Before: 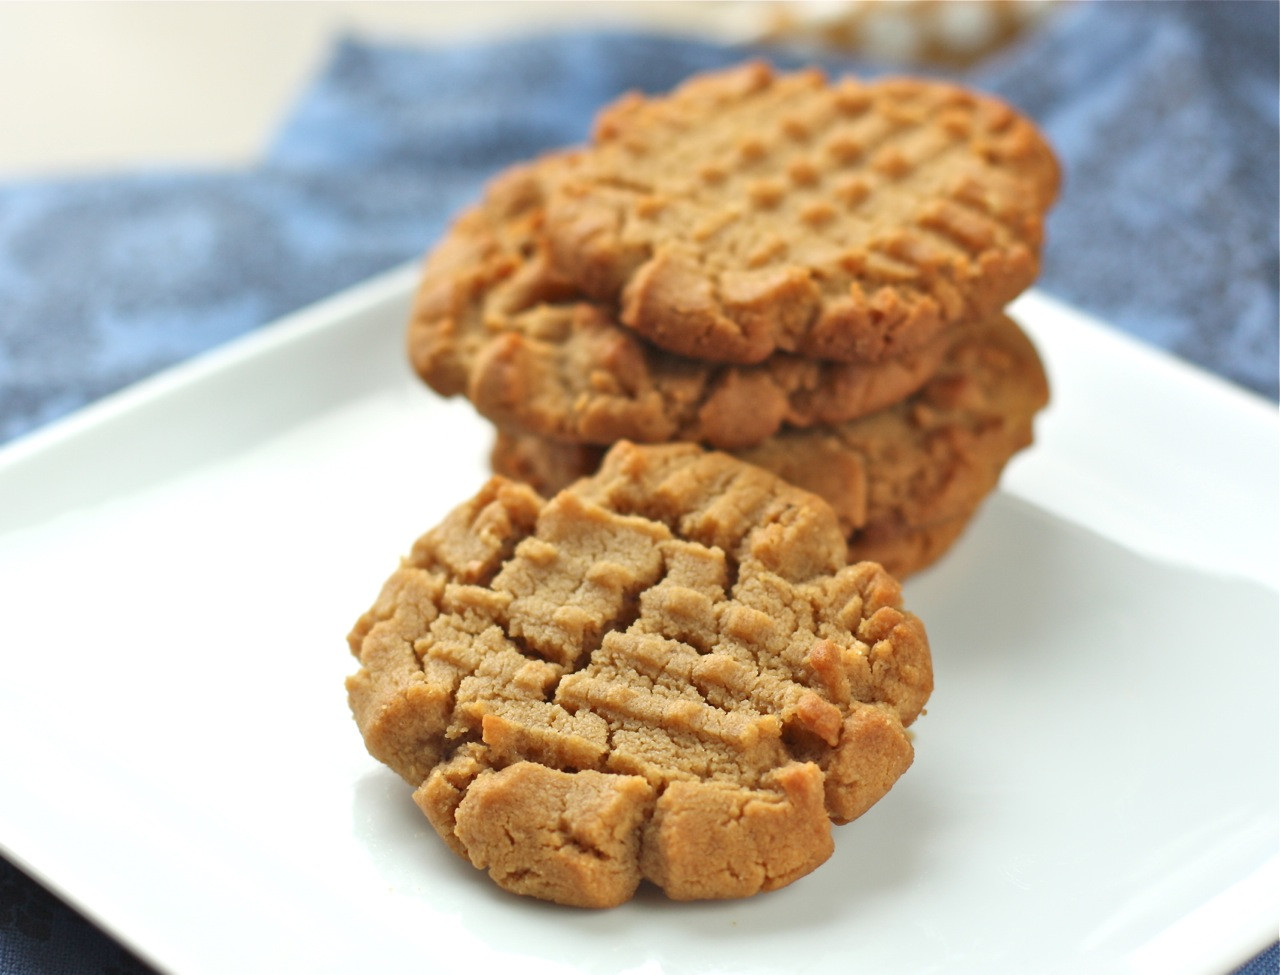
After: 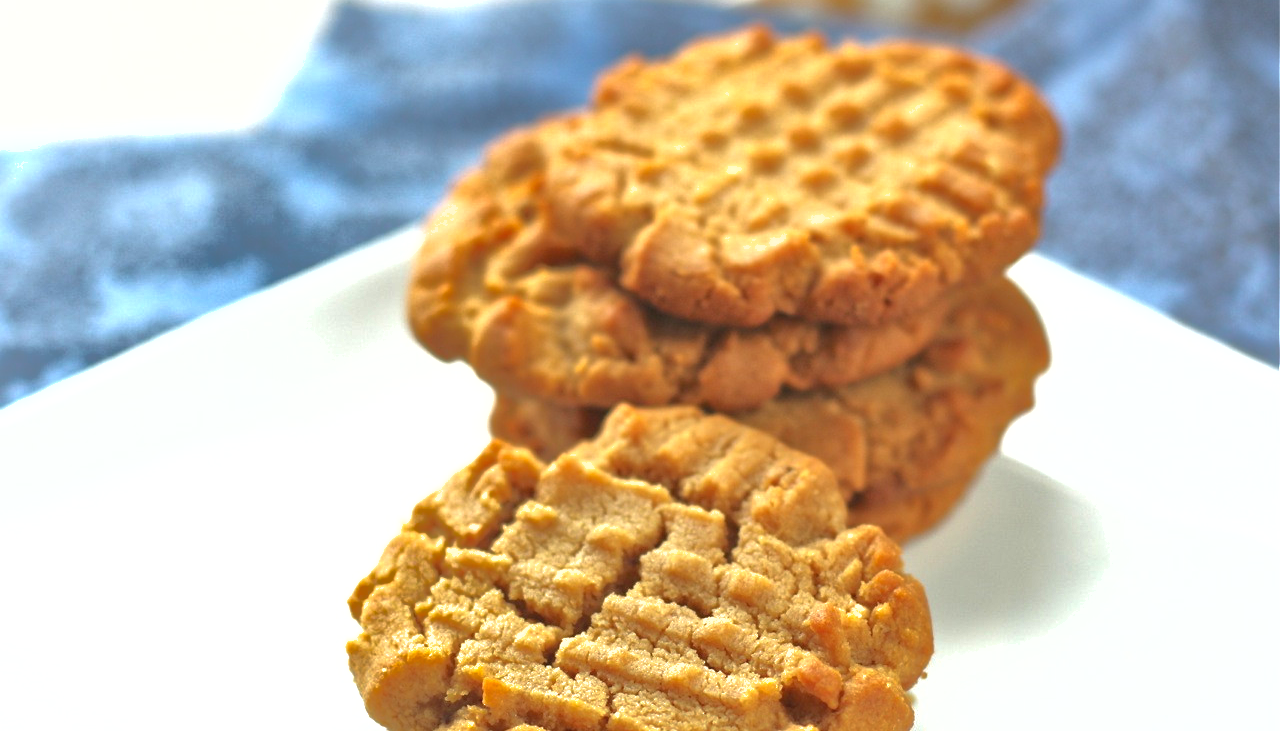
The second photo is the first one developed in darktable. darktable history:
crop: top 3.857%, bottom 21.132%
shadows and highlights: shadows 40, highlights -60
exposure: black level correction 0, exposure 0.7 EV, compensate exposure bias true, compensate highlight preservation false
